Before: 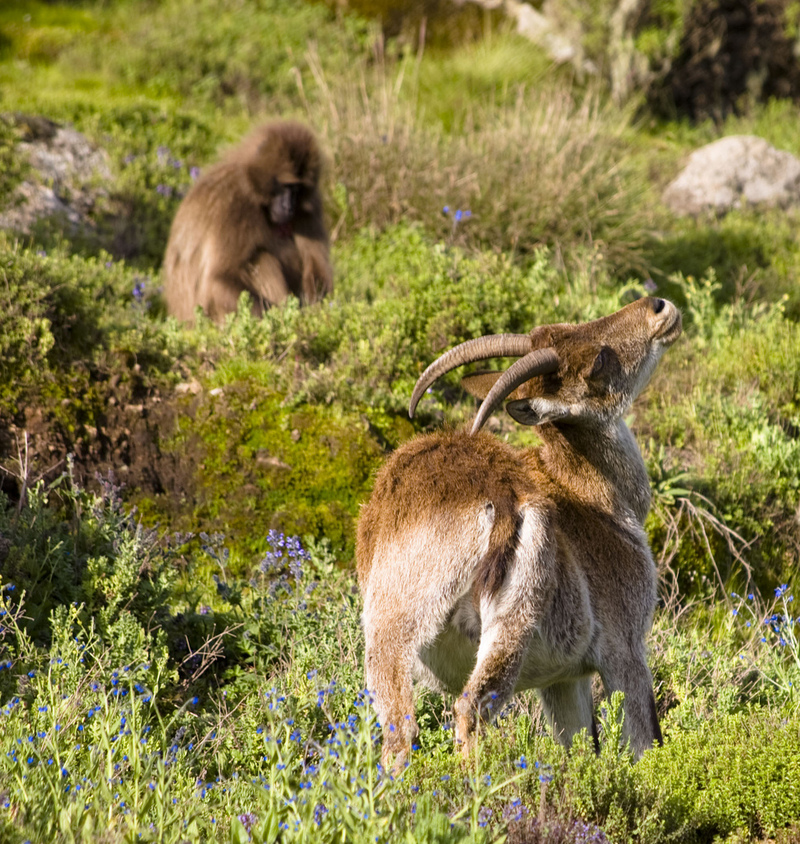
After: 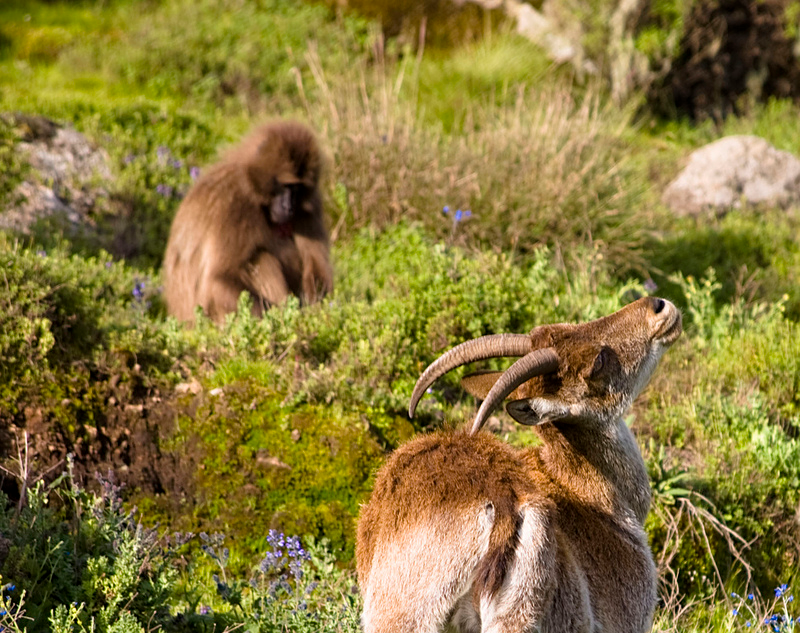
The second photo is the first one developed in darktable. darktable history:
sharpen: amount 0.2
crop: bottom 24.988%
